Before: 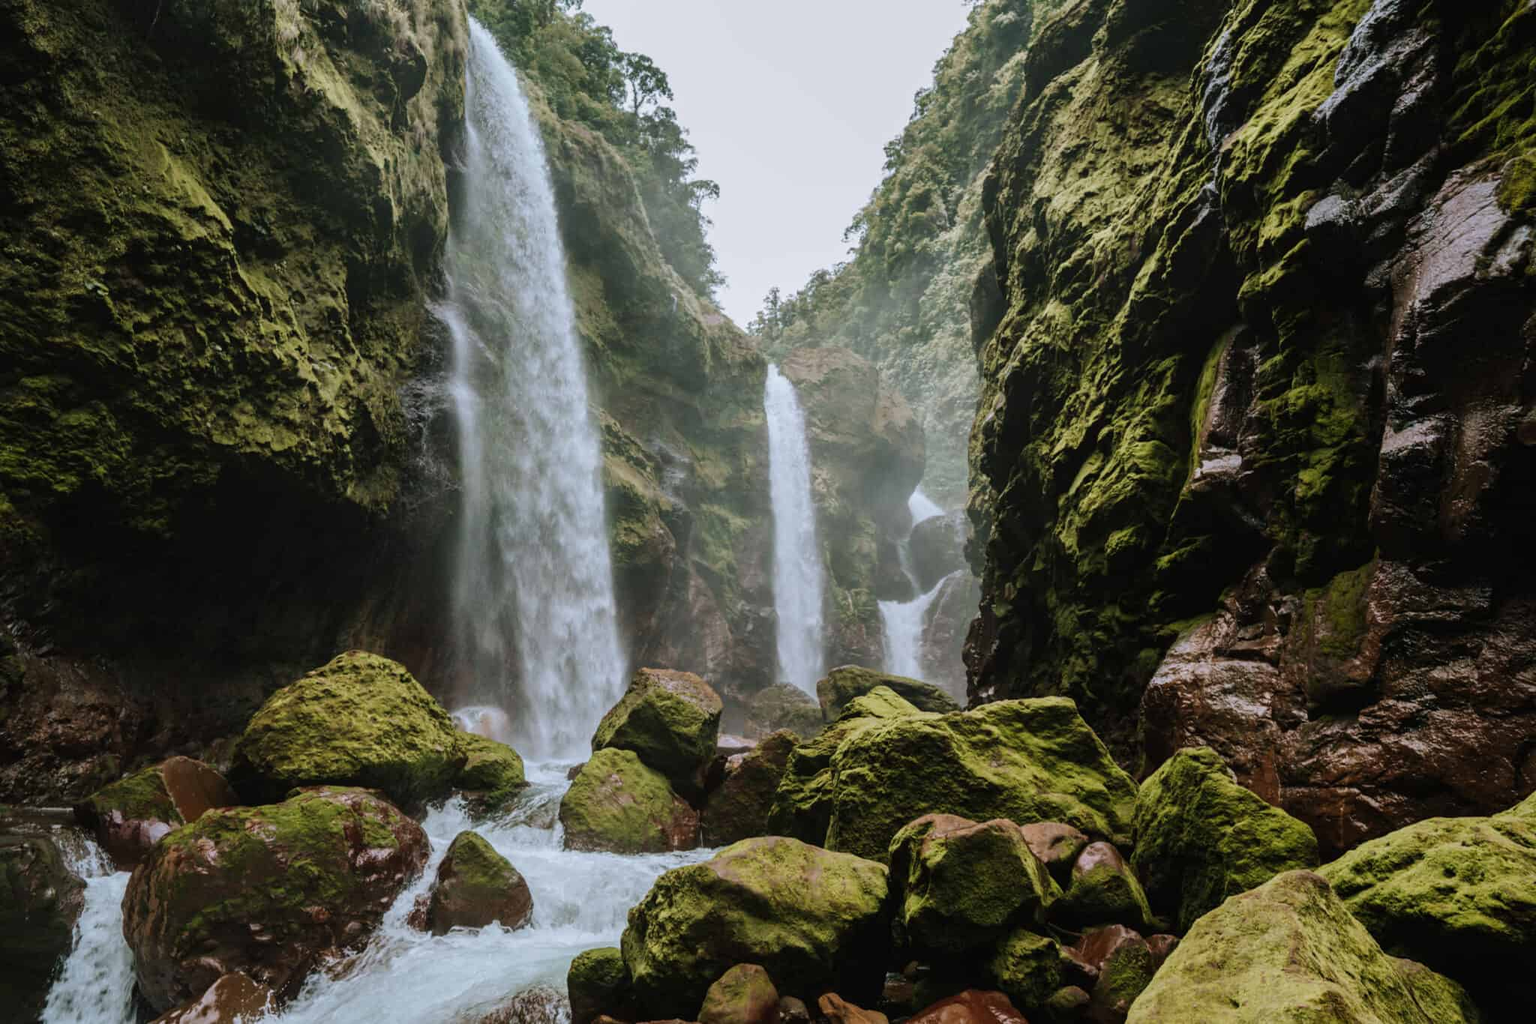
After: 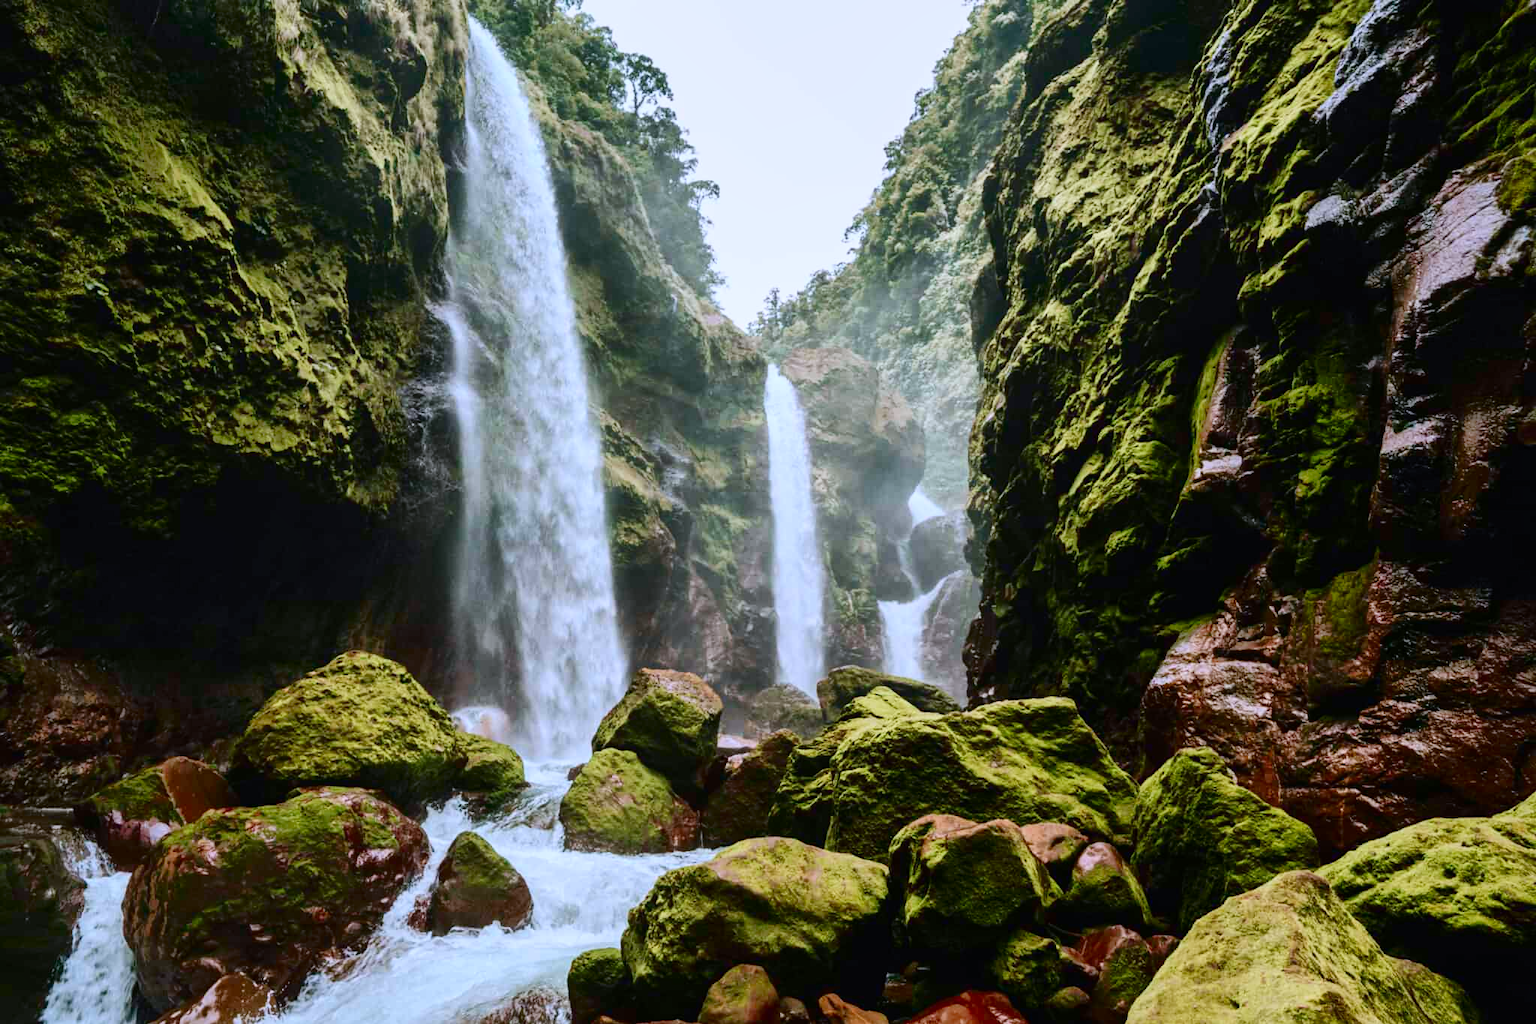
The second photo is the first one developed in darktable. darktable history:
color calibration: illuminant as shot in camera, x 0.358, y 0.373, temperature 4628.91 K, gamut compression 2.98
contrast brightness saturation: contrast 0.284
shadows and highlights: highlights color adjustment 0.112%
color correction: highlights b* -0.047, saturation 1.37
tone curve: curves: ch0 [(0, 0) (0.051, 0.047) (0.102, 0.099) (0.228, 0.262) (0.446, 0.527) (0.695, 0.778) (0.908, 0.946) (1, 1)]; ch1 [(0, 0) (0.339, 0.298) (0.402, 0.363) (0.453, 0.413) (0.485, 0.469) (0.494, 0.493) (0.504, 0.501) (0.525, 0.533) (0.563, 0.591) (0.597, 0.631) (1, 1)]; ch2 [(0, 0) (0.48, 0.48) (0.504, 0.5) (0.539, 0.554) (0.59, 0.628) (0.642, 0.682) (0.824, 0.815) (1, 1)], color space Lab, linked channels, preserve colors none
